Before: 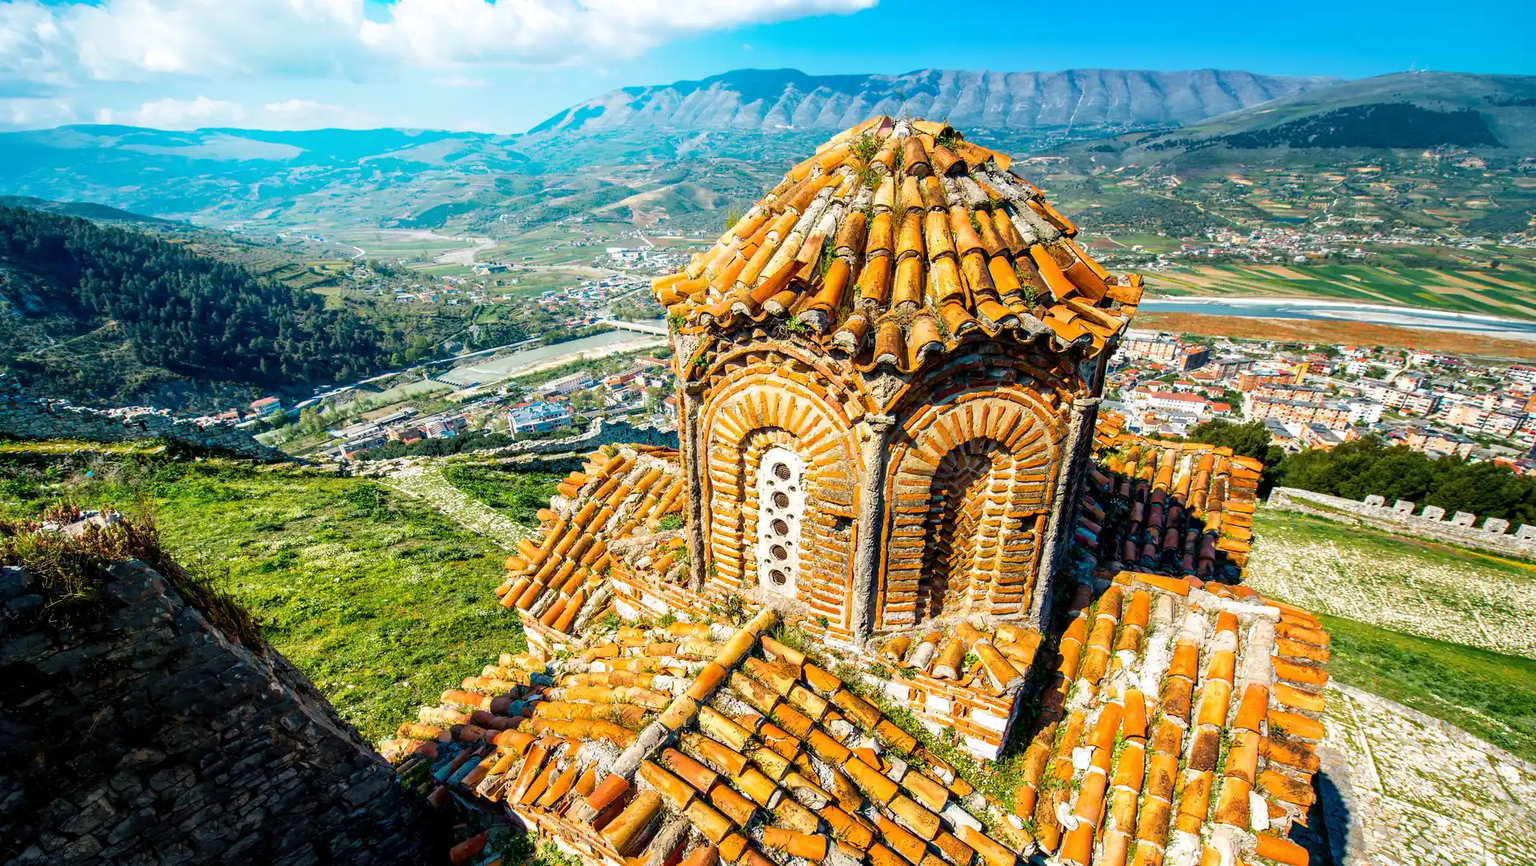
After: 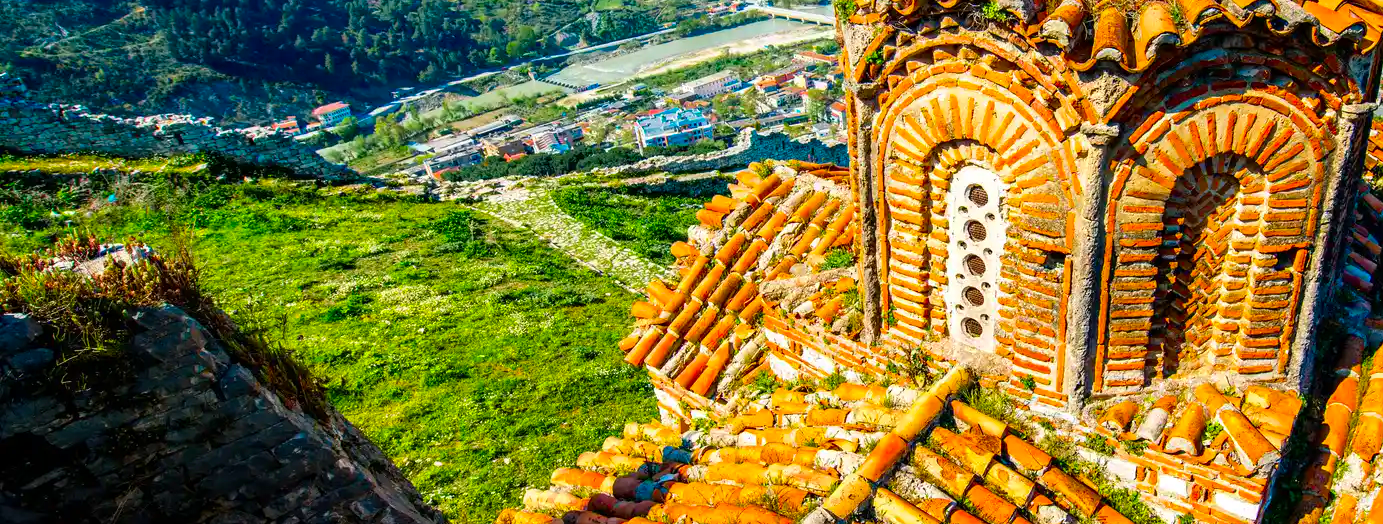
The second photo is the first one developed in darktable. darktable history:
contrast brightness saturation: saturation 0.5
crop: top 36.498%, right 27.964%, bottom 14.995%
